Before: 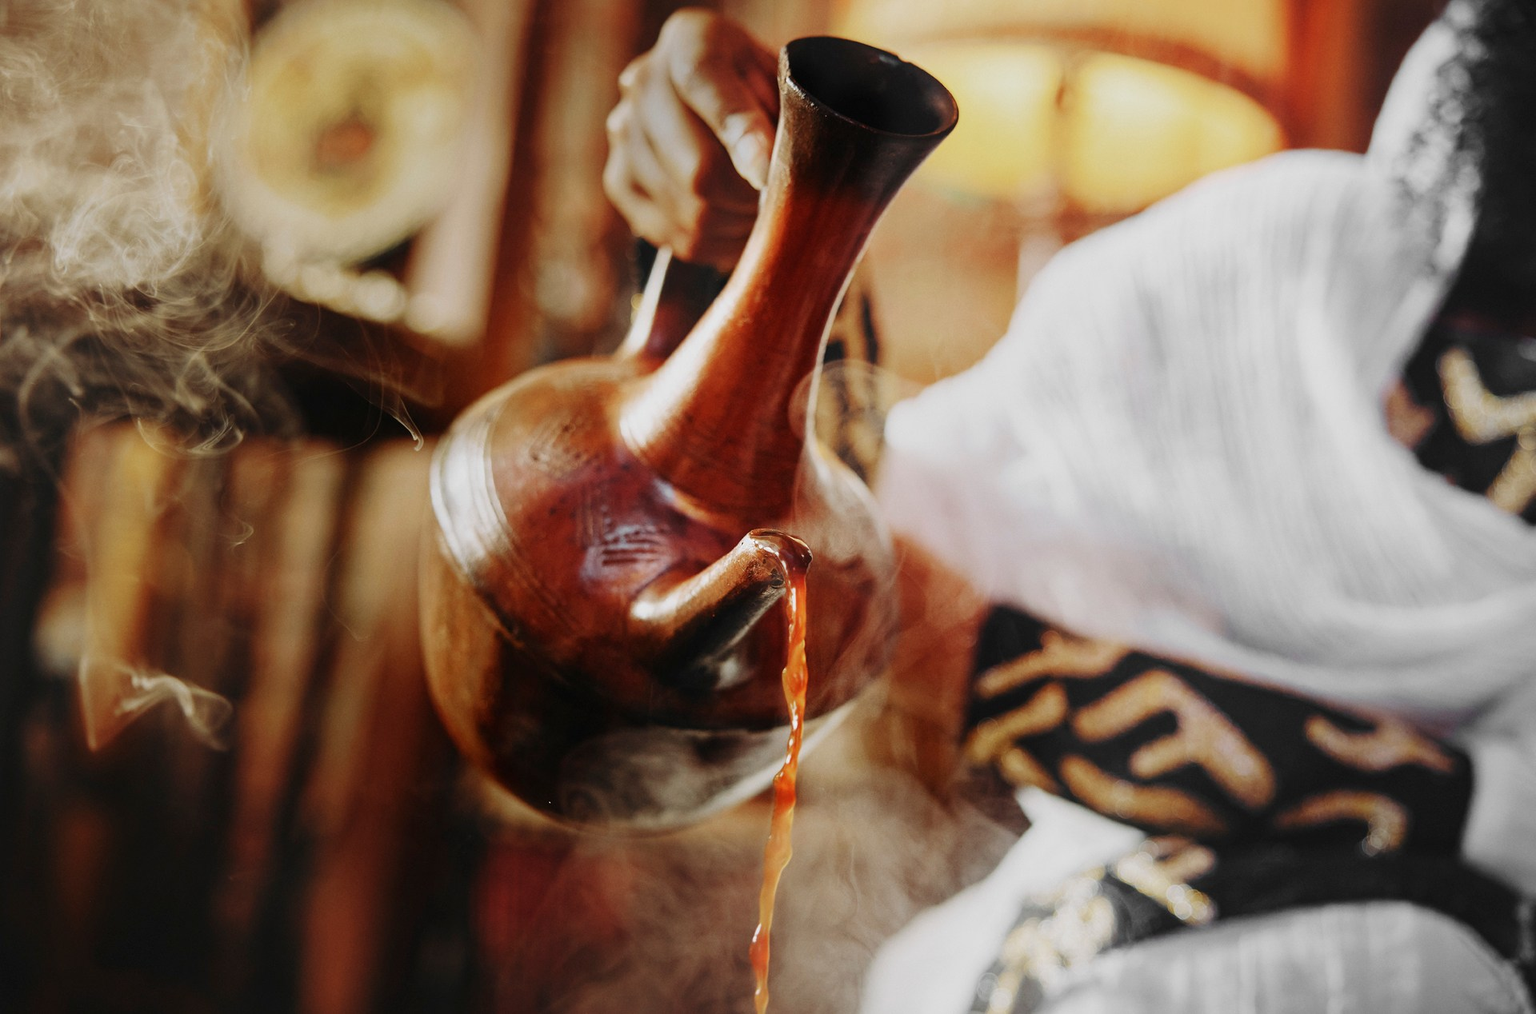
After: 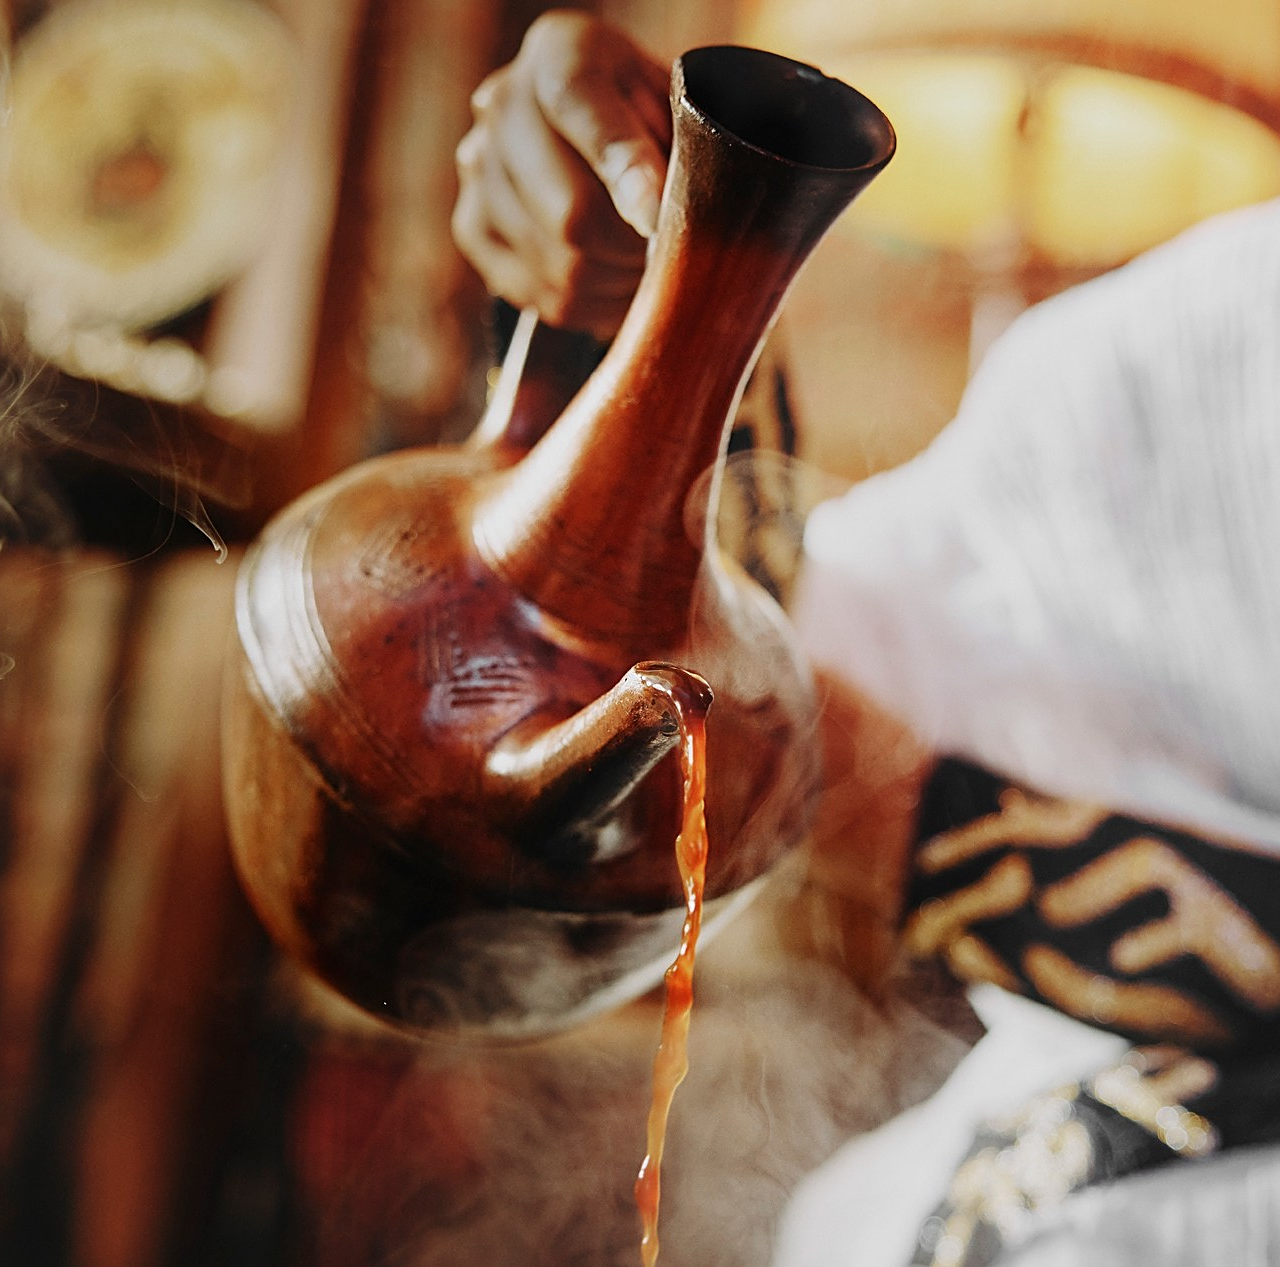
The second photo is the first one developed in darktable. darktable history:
crop and rotate: left 15.754%, right 17.579%
rgb levels: preserve colors max RGB
sharpen: on, module defaults
